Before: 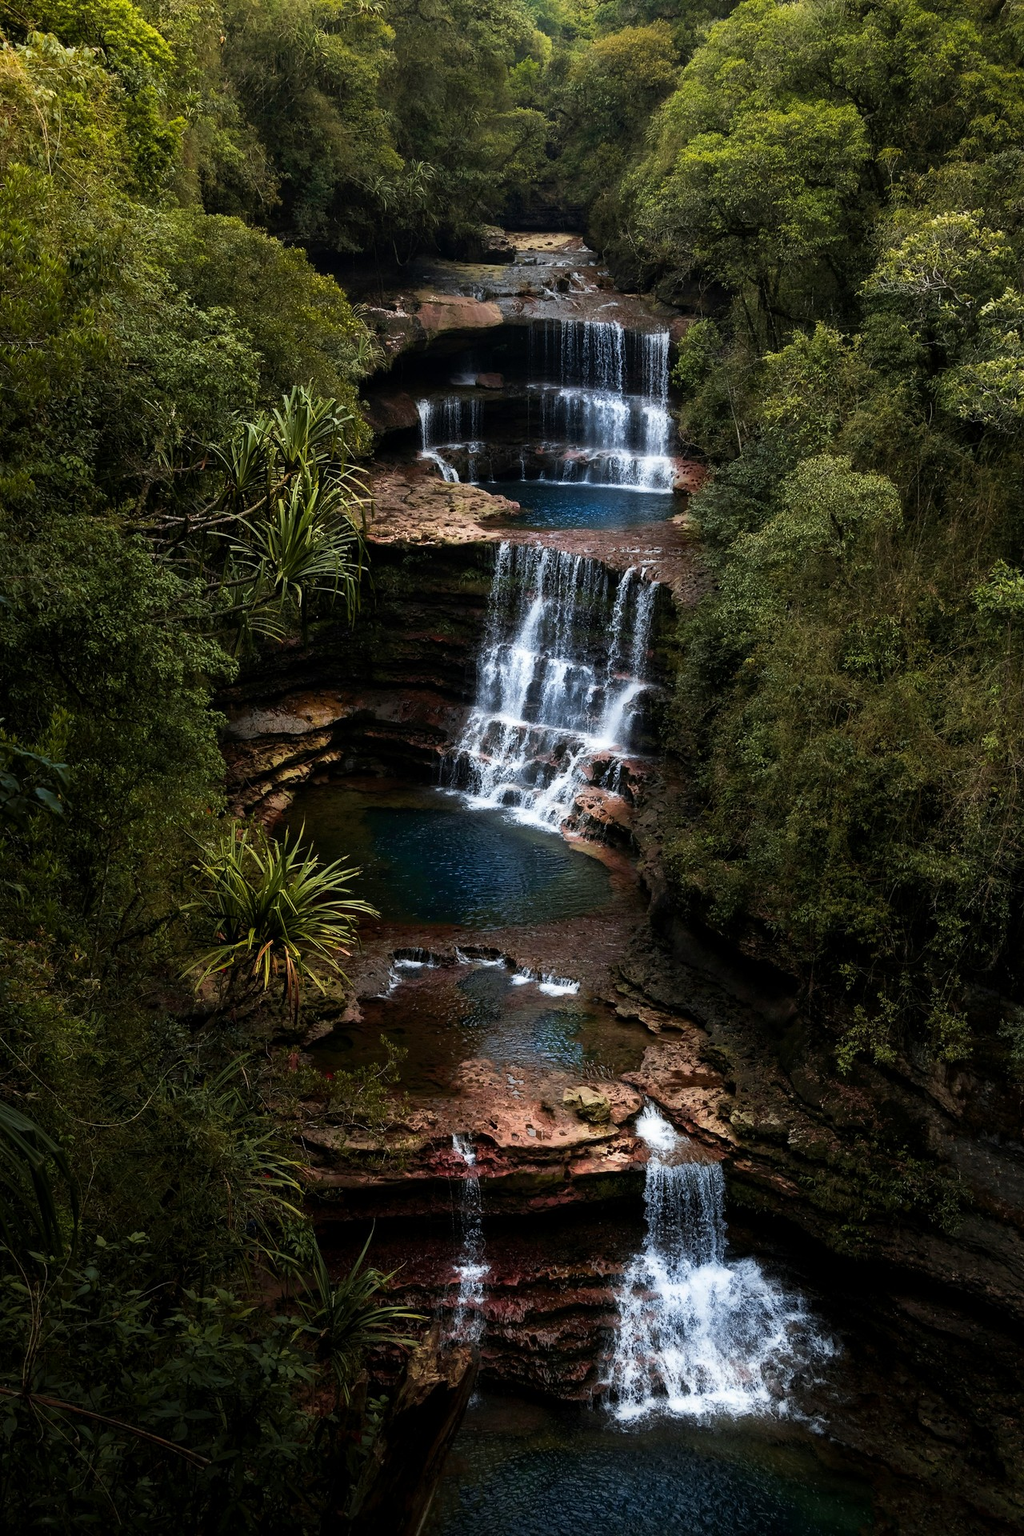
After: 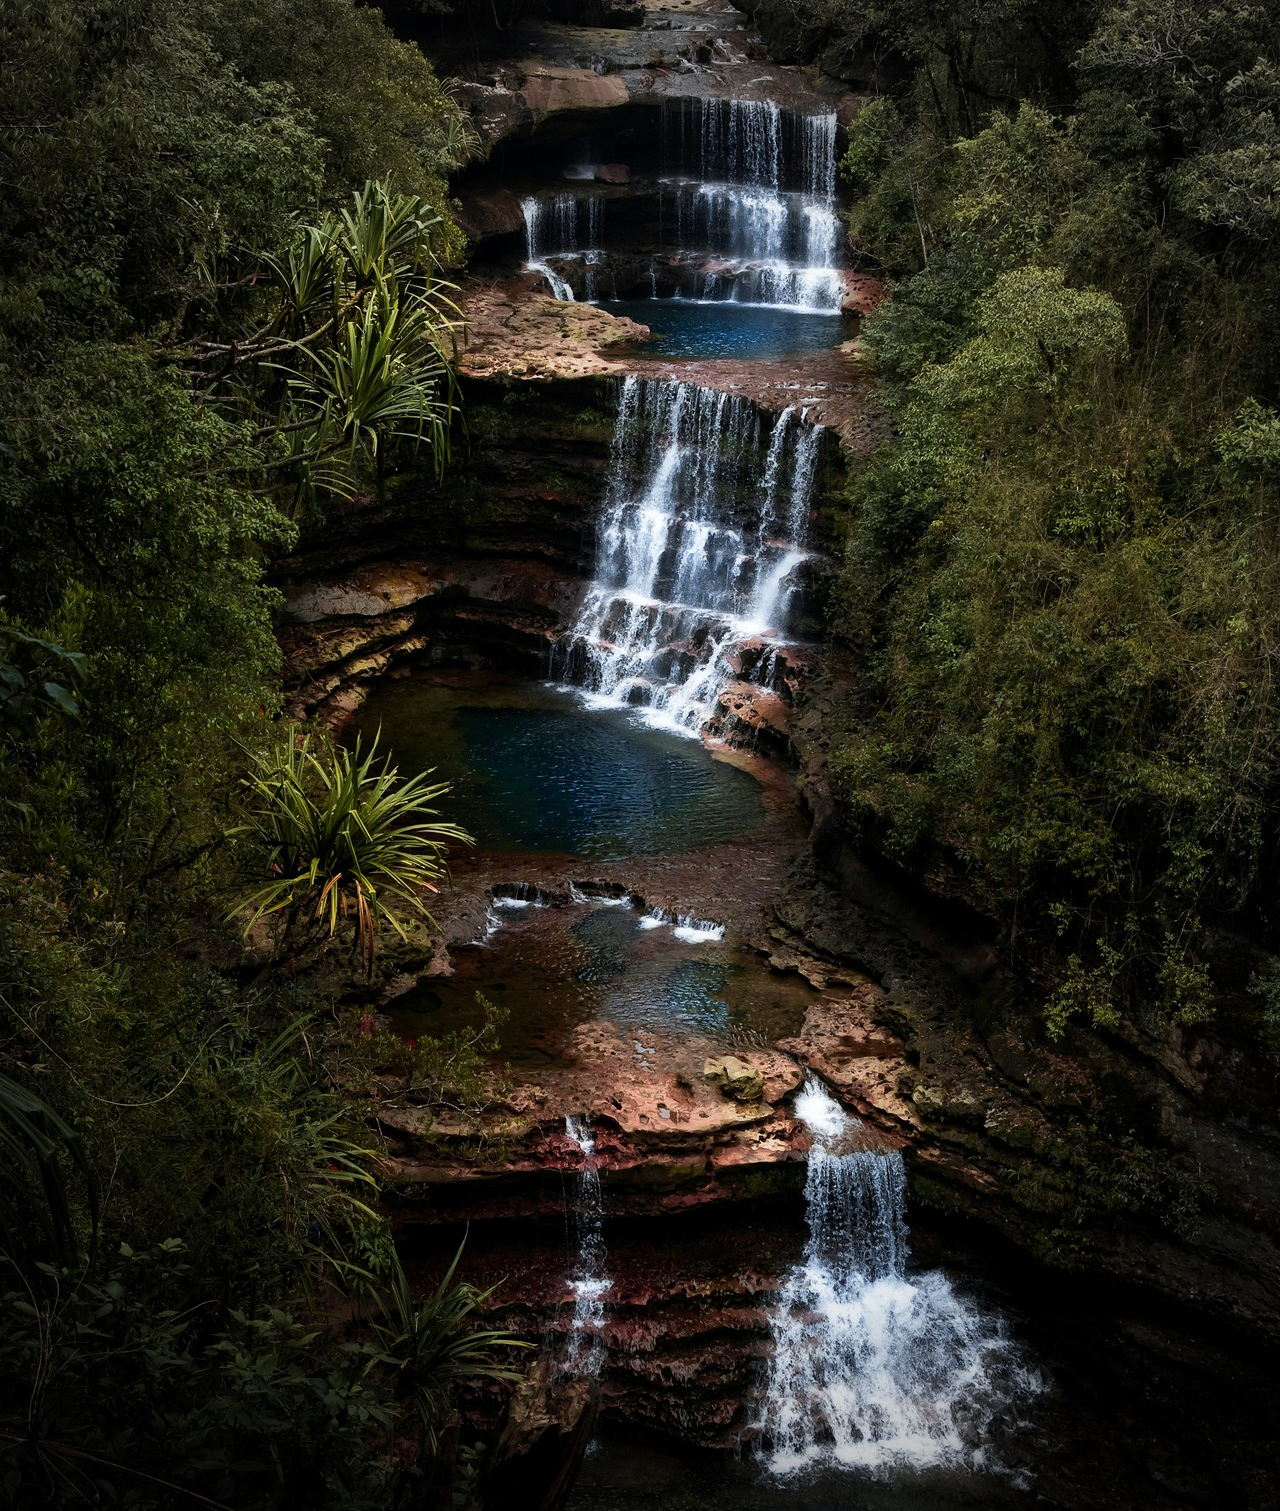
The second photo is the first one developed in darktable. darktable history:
vignetting: fall-off start 75%, brightness -0.692, width/height ratio 1.084
crop and rotate: top 15.774%, bottom 5.506%
